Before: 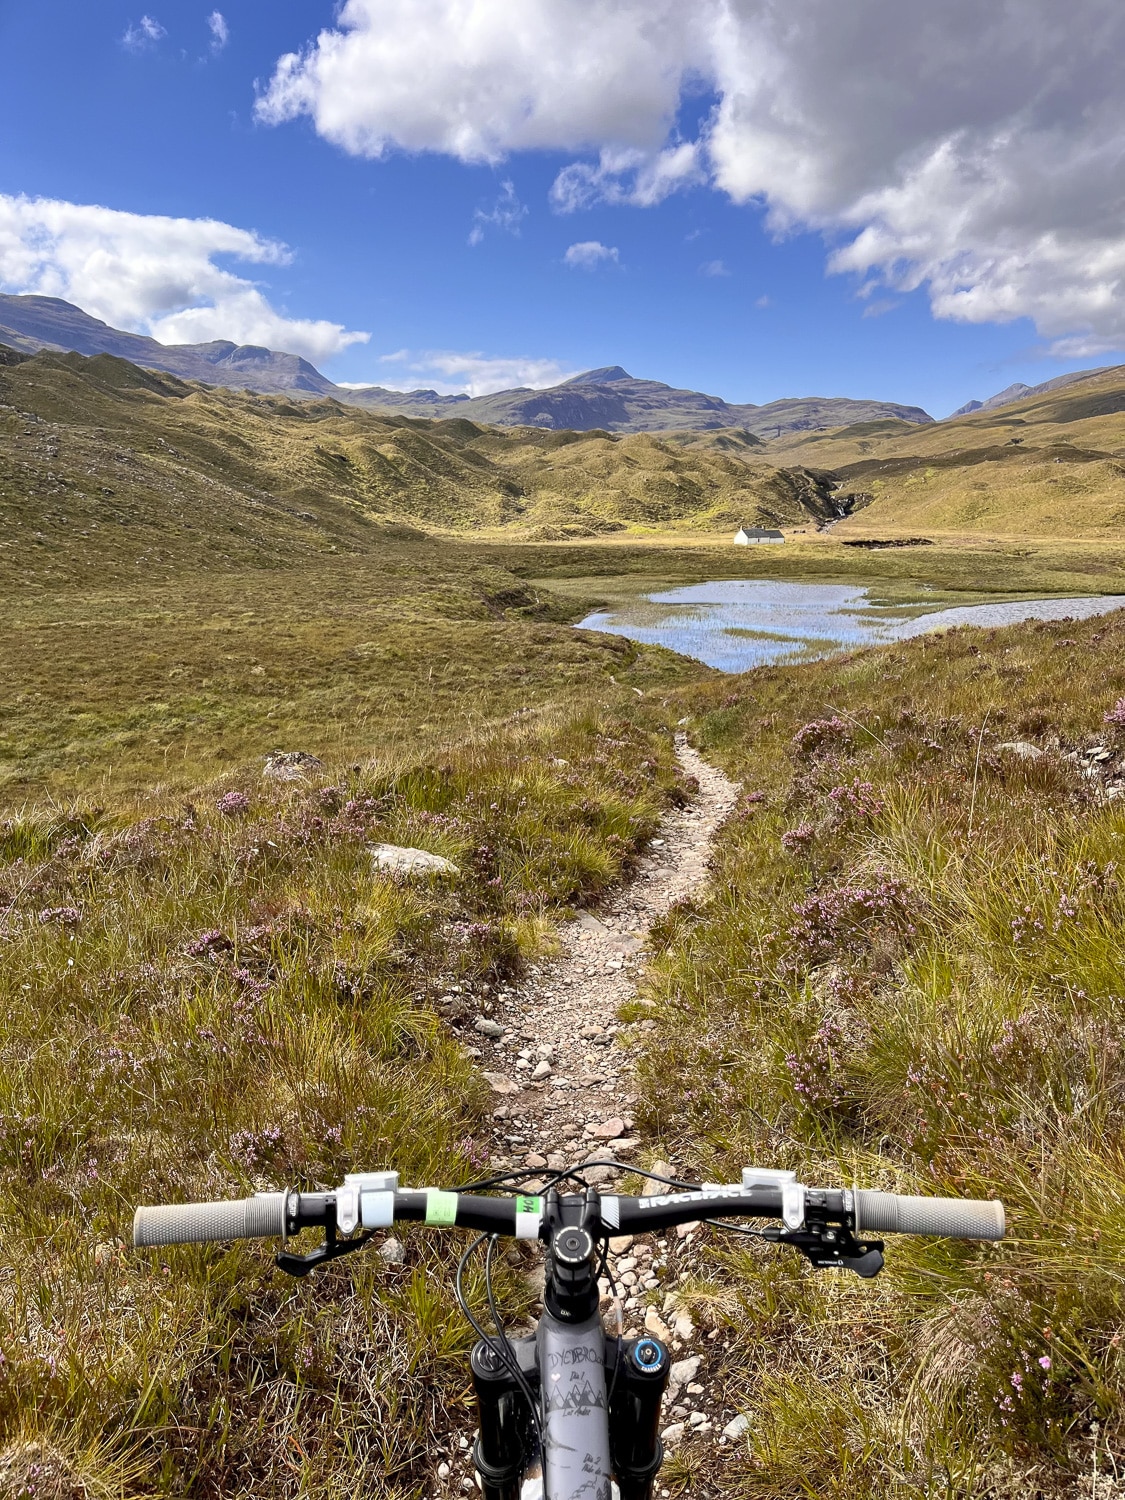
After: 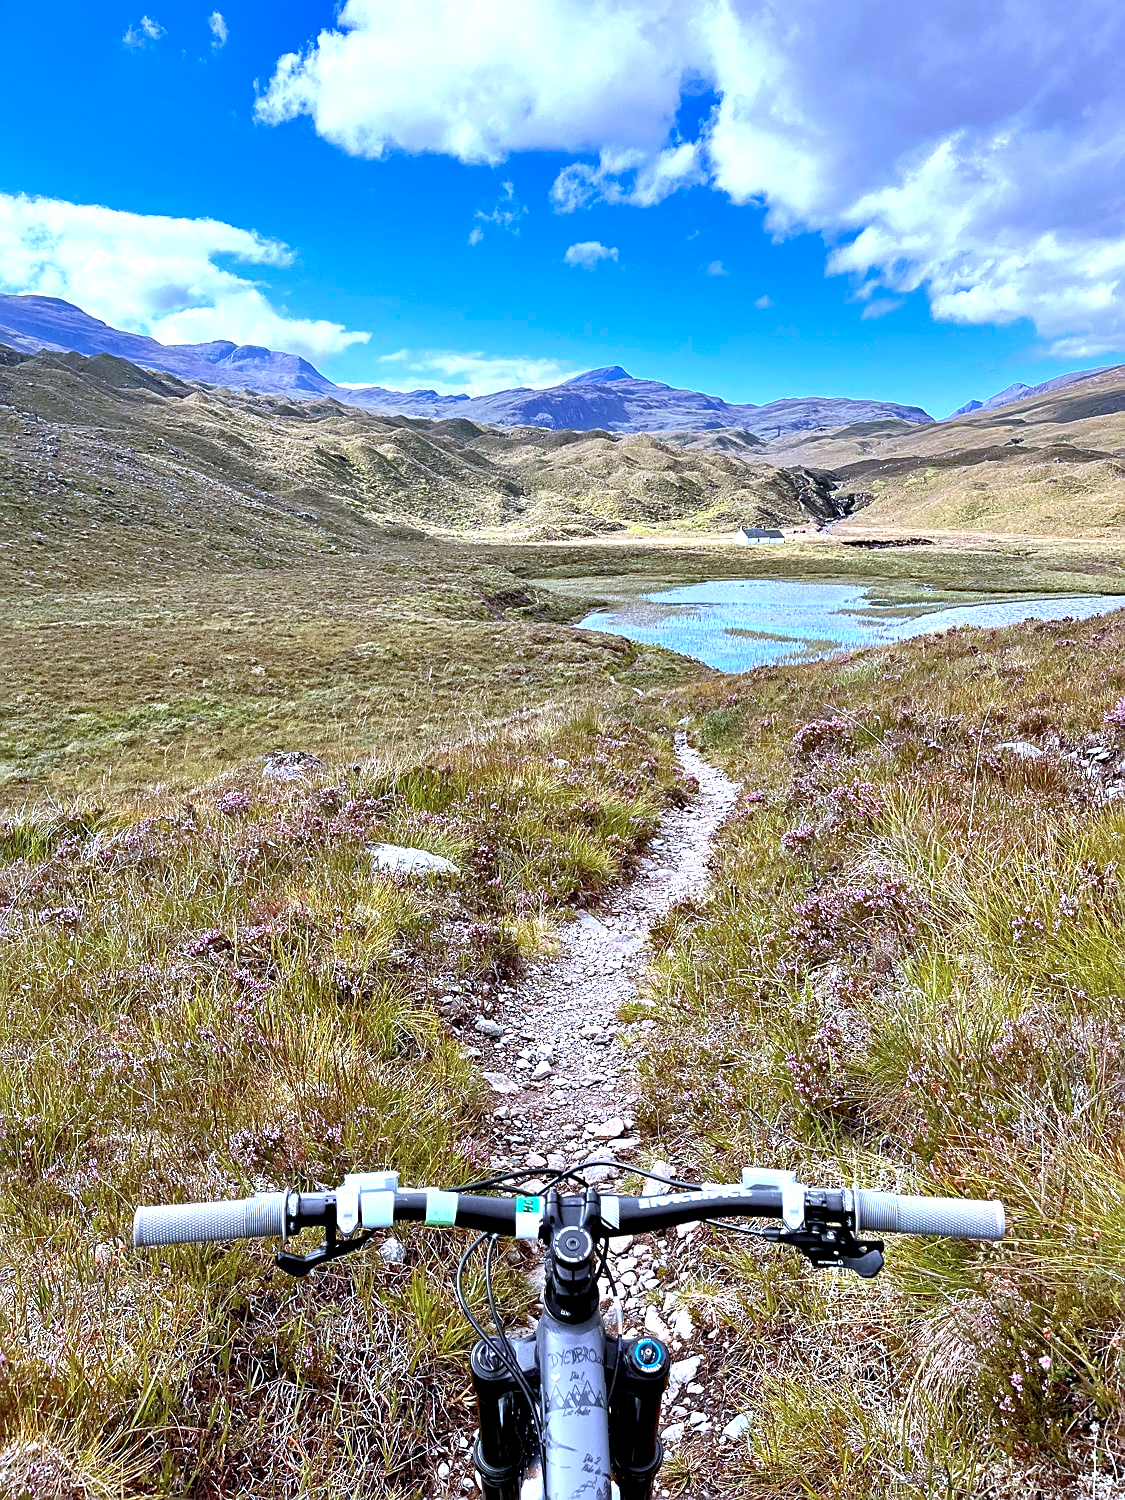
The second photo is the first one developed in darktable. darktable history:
exposure: exposure 0.636 EV, compensate highlight preservation false
shadows and highlights: shadows 37.27, highlights -28.18, soften with gaussian
sharpen: on, module defaults
color calibration: illuminant as shot in camera, adaptation linear Bradford (ICC v4), x 0.406, y 0.405, temperature 3570.35 K, saturation algorithm version 1 (2020)
